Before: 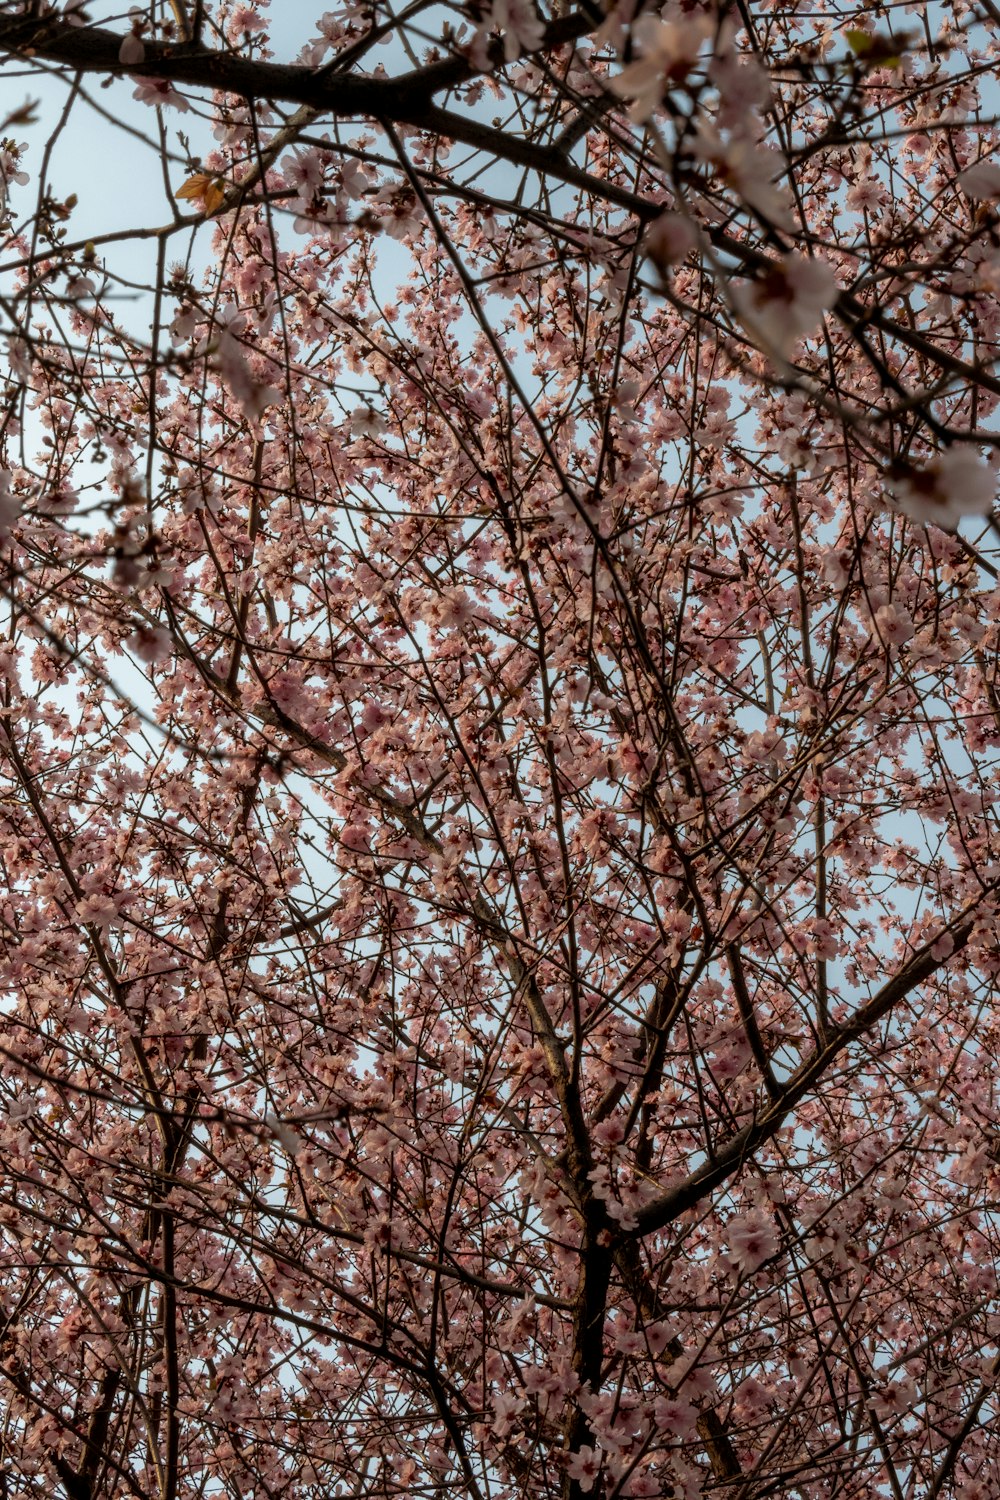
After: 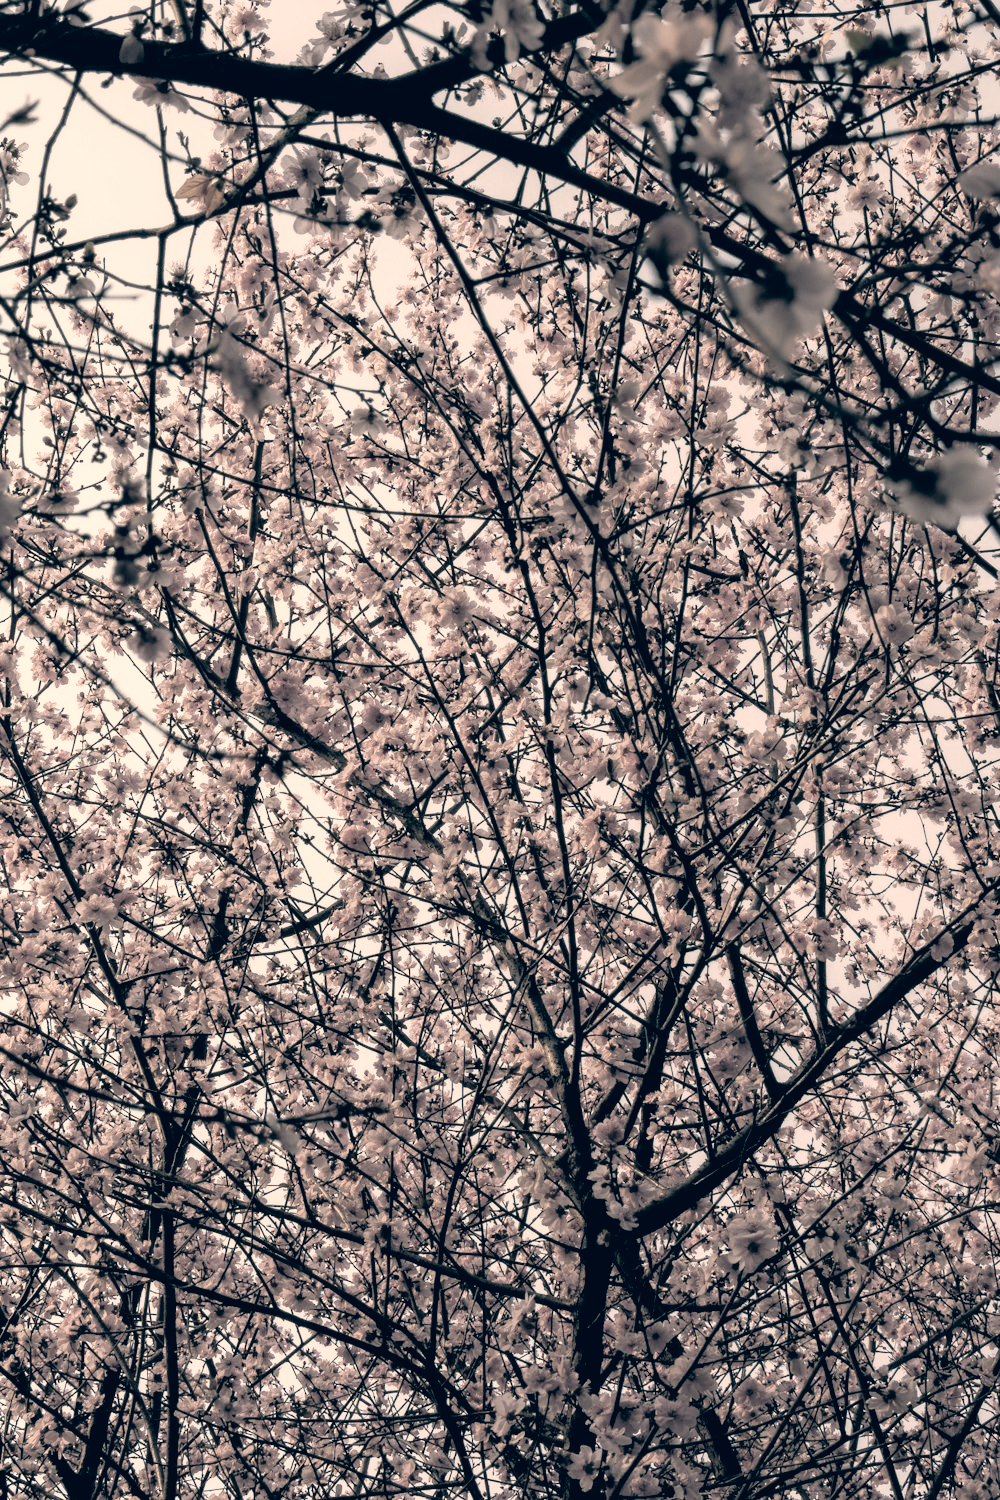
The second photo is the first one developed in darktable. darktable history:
color correction: highlights a* 10.38, highlights b* 14.04, shadows a* -10.25, shadows b* -14.99
exposure: black level correction -0.002, exposure 0.712 EV, compensate highlight preservation false
filmic rgb: black relative exposure -5.07 EV, white relative exposure 3.19 EV, threshold 5.96 EV, hardness 3.45, contrast 1.184, highlights saturation mix -30.49%, color science v4 (2020), iterations of high-quality reconstruction 10, enable highlight reconstruction true
